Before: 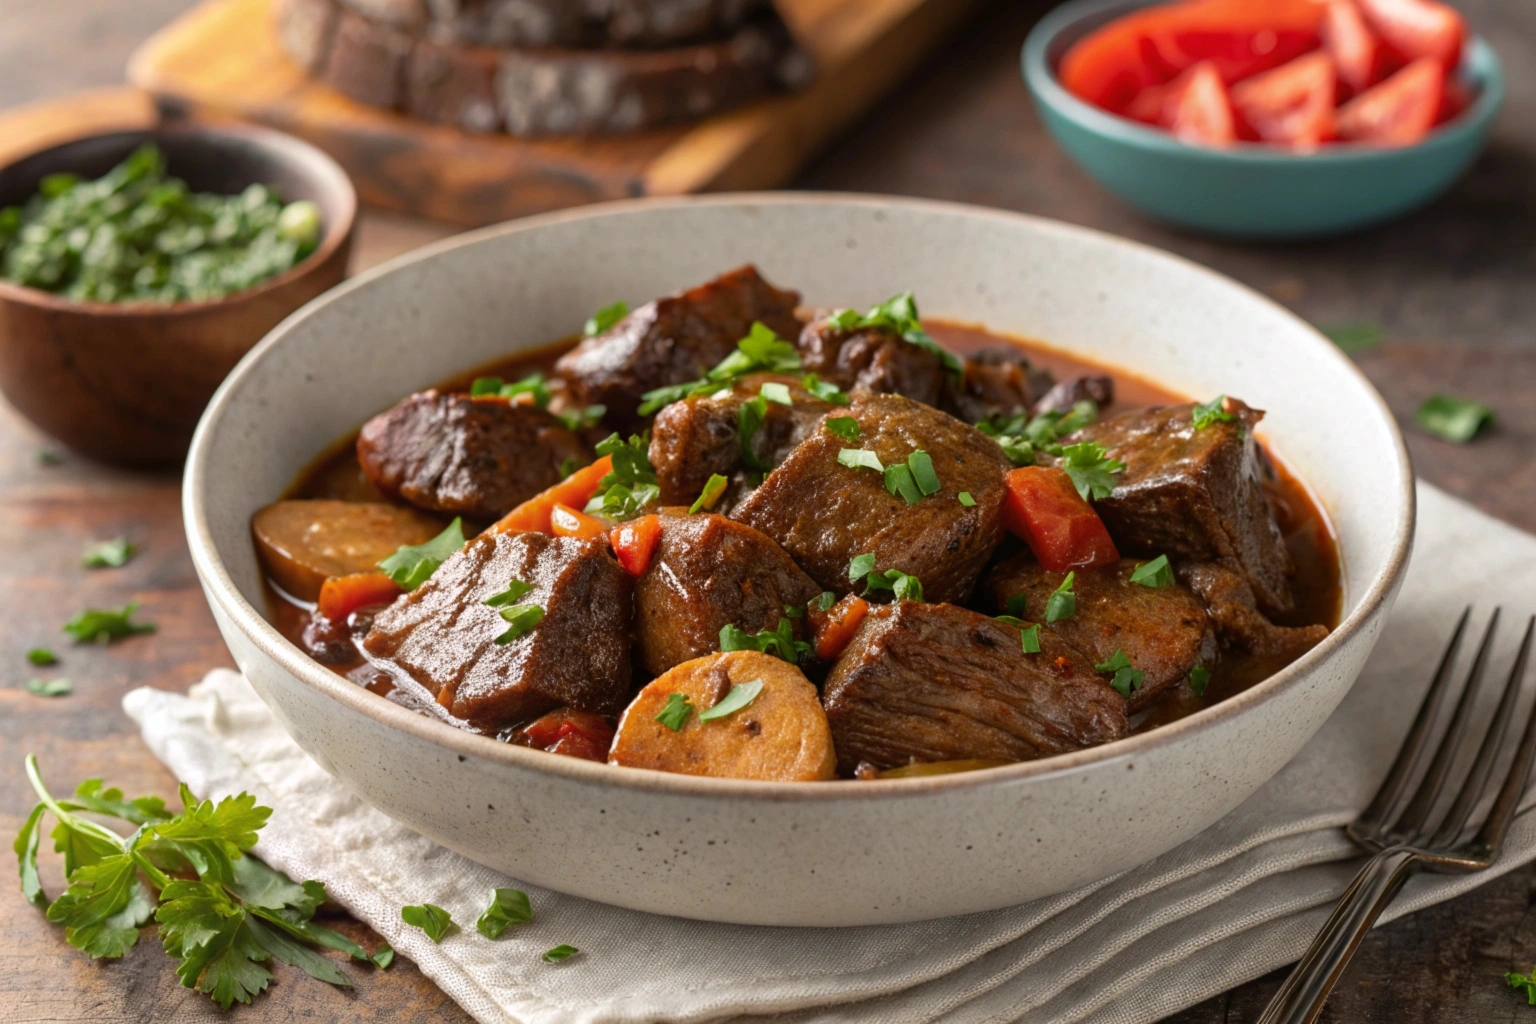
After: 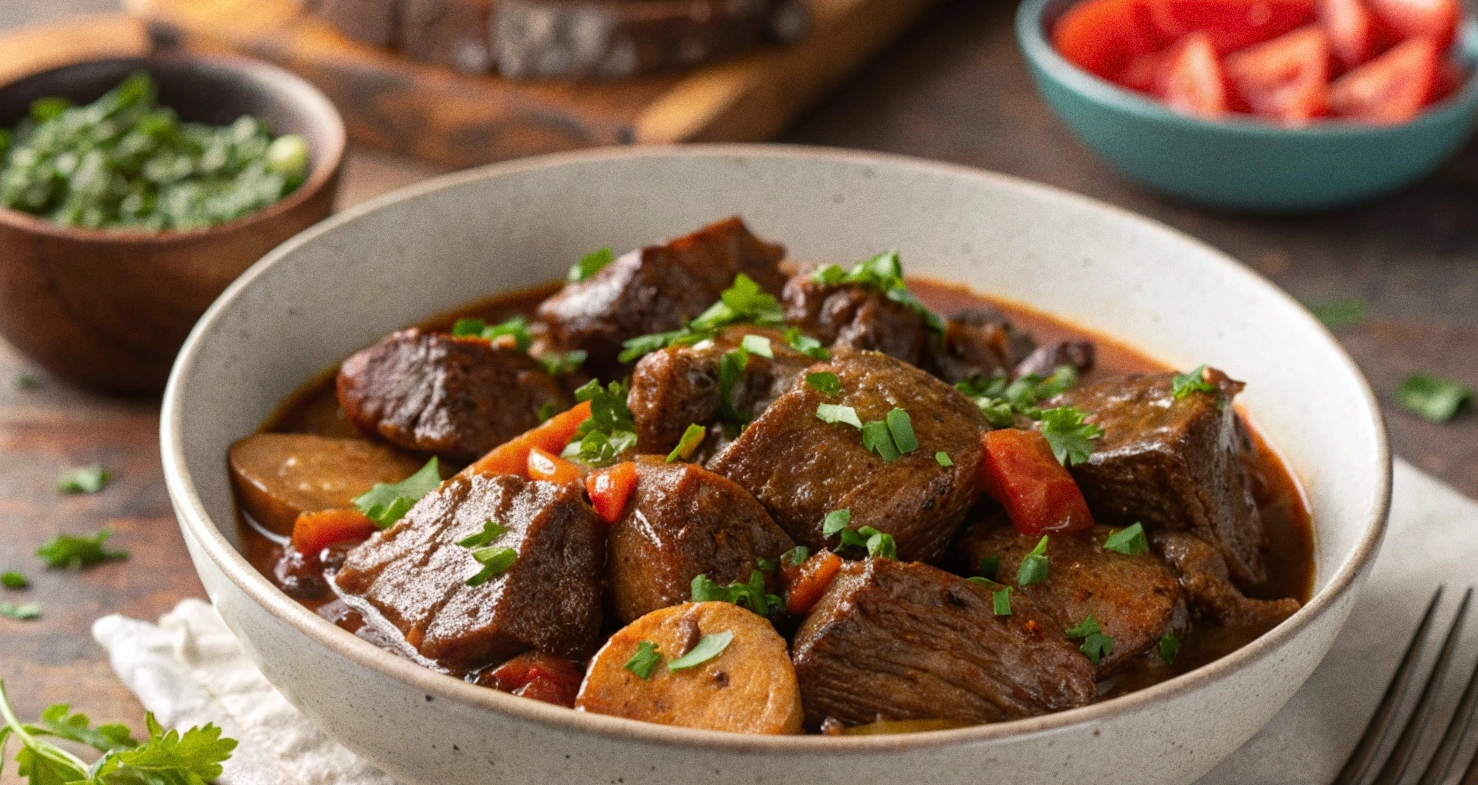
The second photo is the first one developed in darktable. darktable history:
rotate and perspective: rotation 2.27°, automatic cropping off
crop: left 2.737%, top 7.287%, right 3.421%, bottom 20.179%
grain: coarseness 0.09 ISO
